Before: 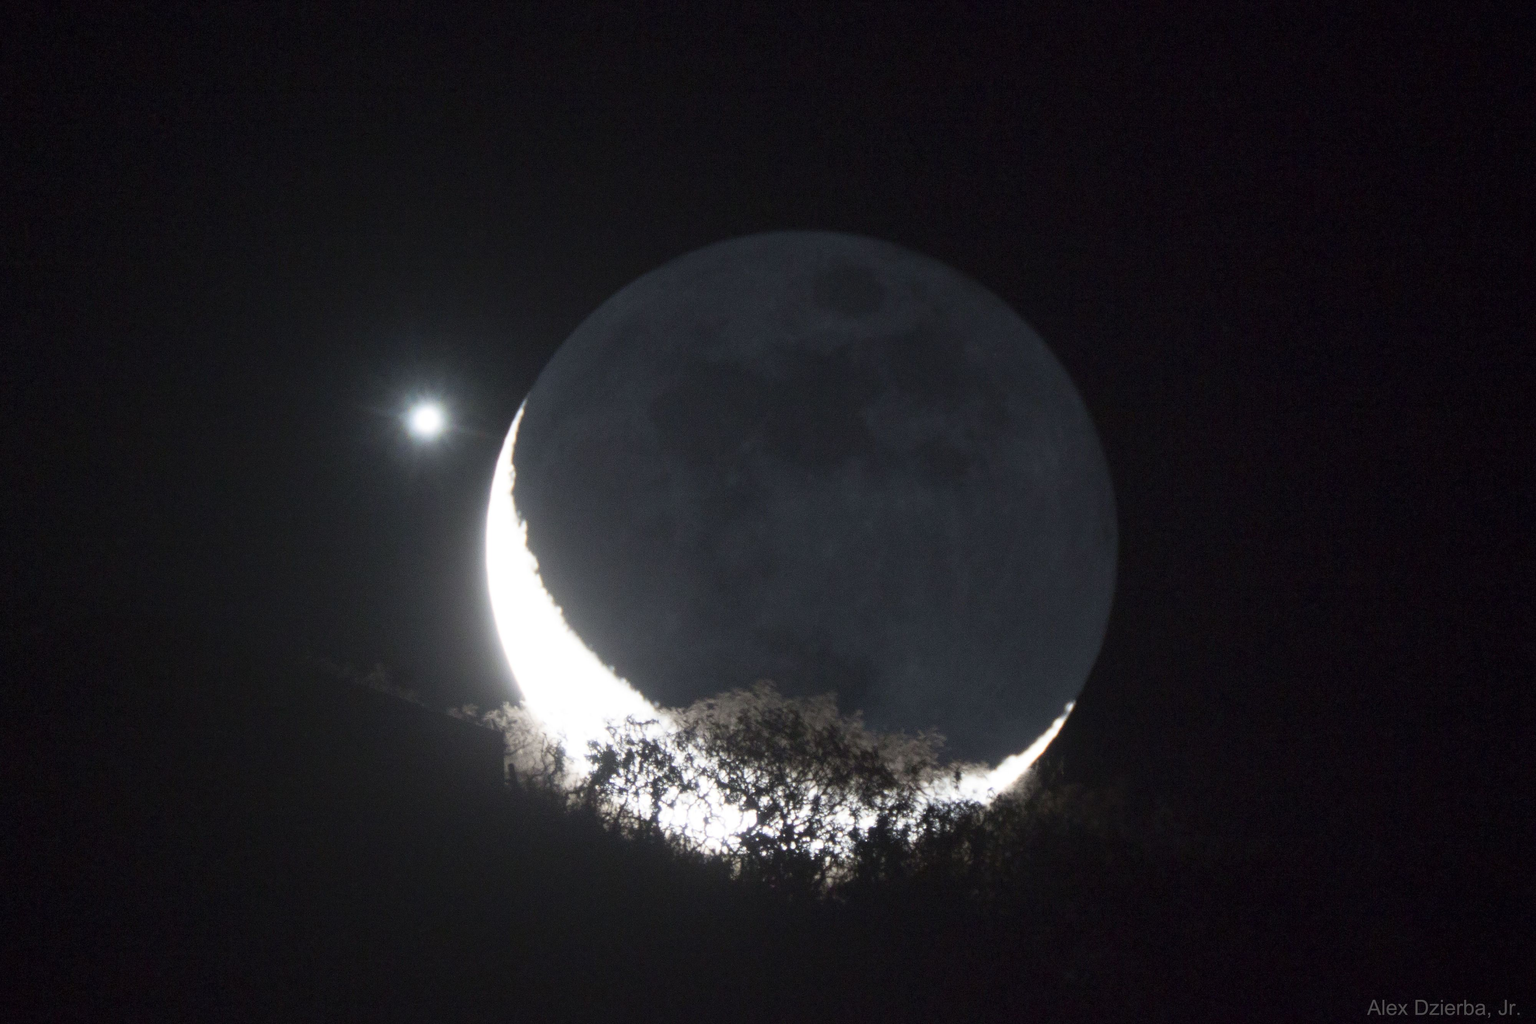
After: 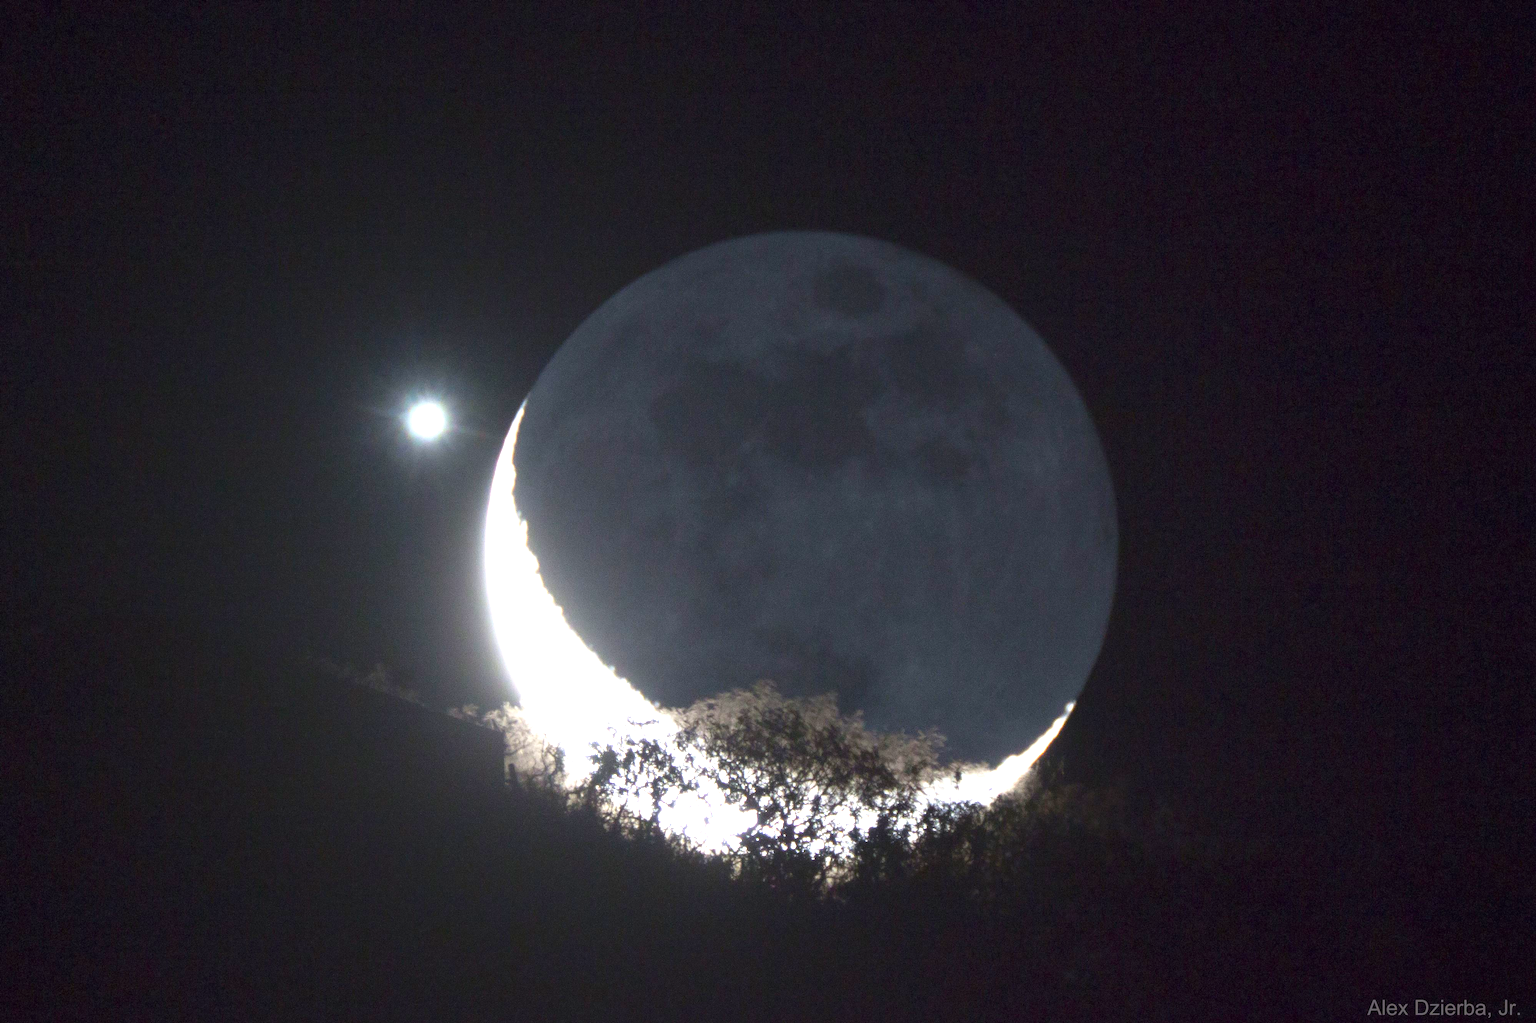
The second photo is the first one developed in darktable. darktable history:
exposure: black level correction 0, exposure 0.893 EV, compensate highlight preservation false
color balance rgb: power › hue 208.13°, perceptual saturation grading › global saturation 31.264%, global vibrance 20%
